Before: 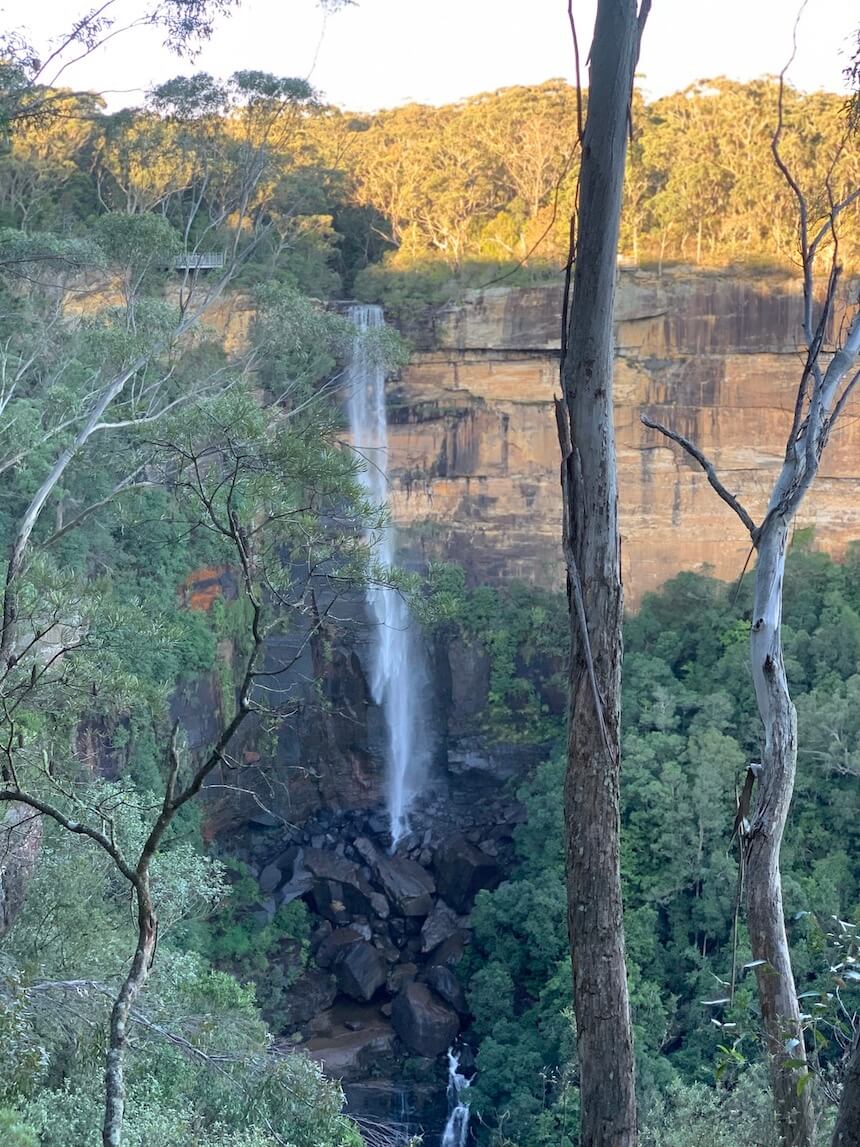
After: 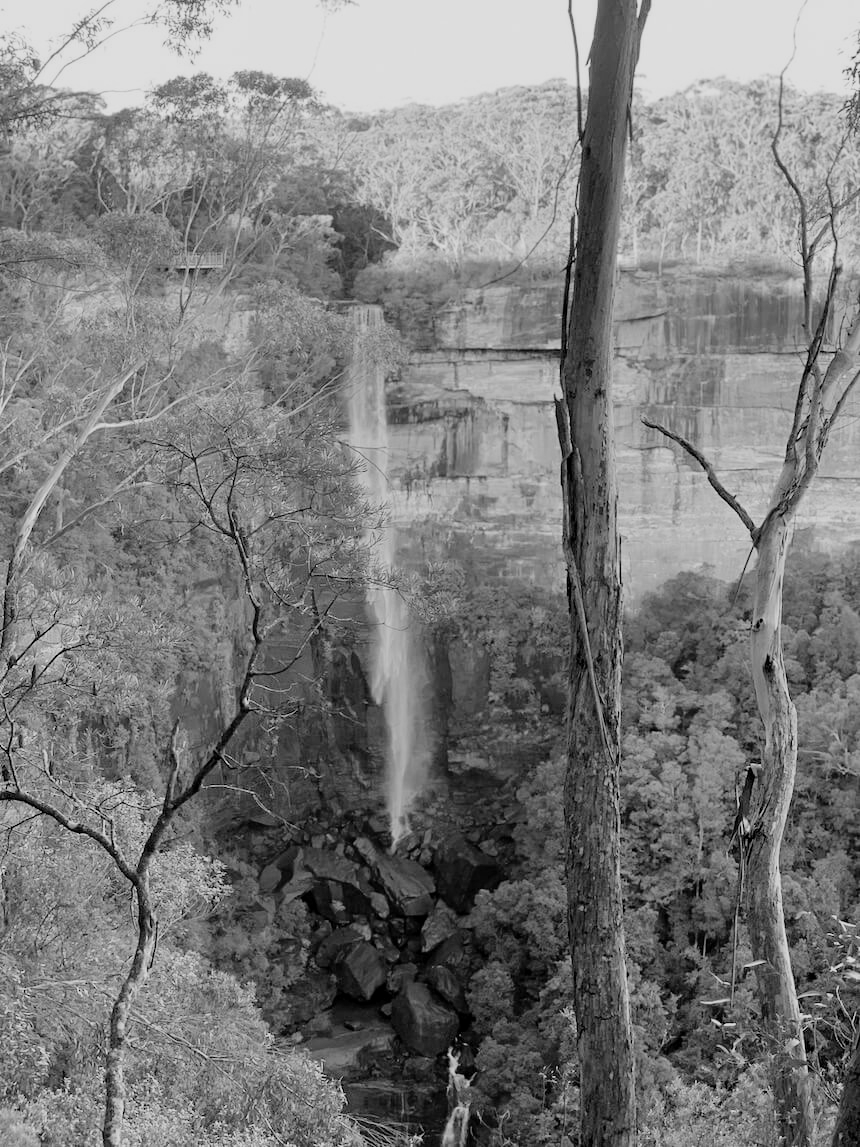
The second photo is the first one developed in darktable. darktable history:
contrast brightness saturation: saturation -0.05
exposure: black level correction 0.005, exposure 0.286 EV, compensate highlight preservation false
filmic rgb: black relative exposure -7.65 EV, white relative exposure 4.56 EV, hardness 3.61
monochrome: on, module defaults
